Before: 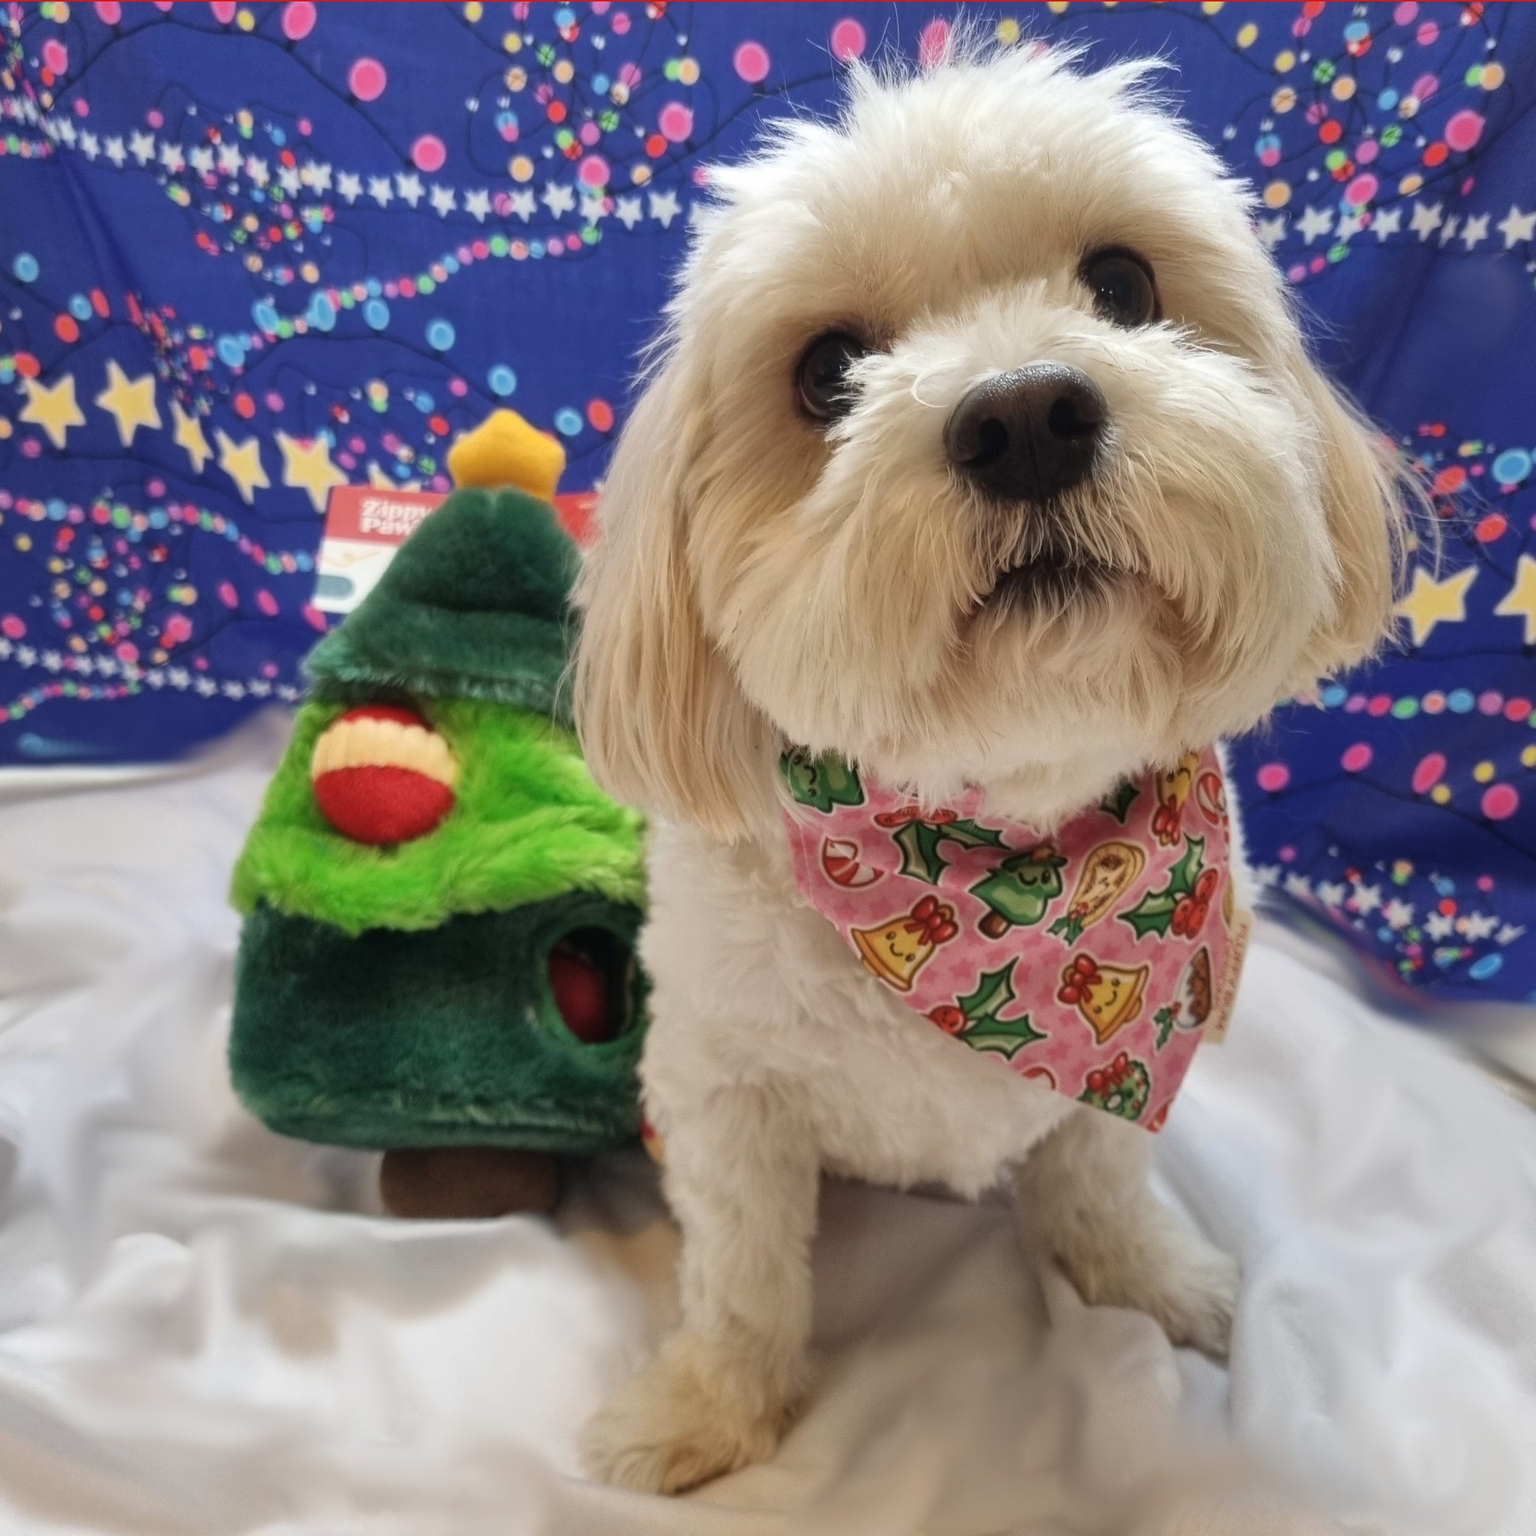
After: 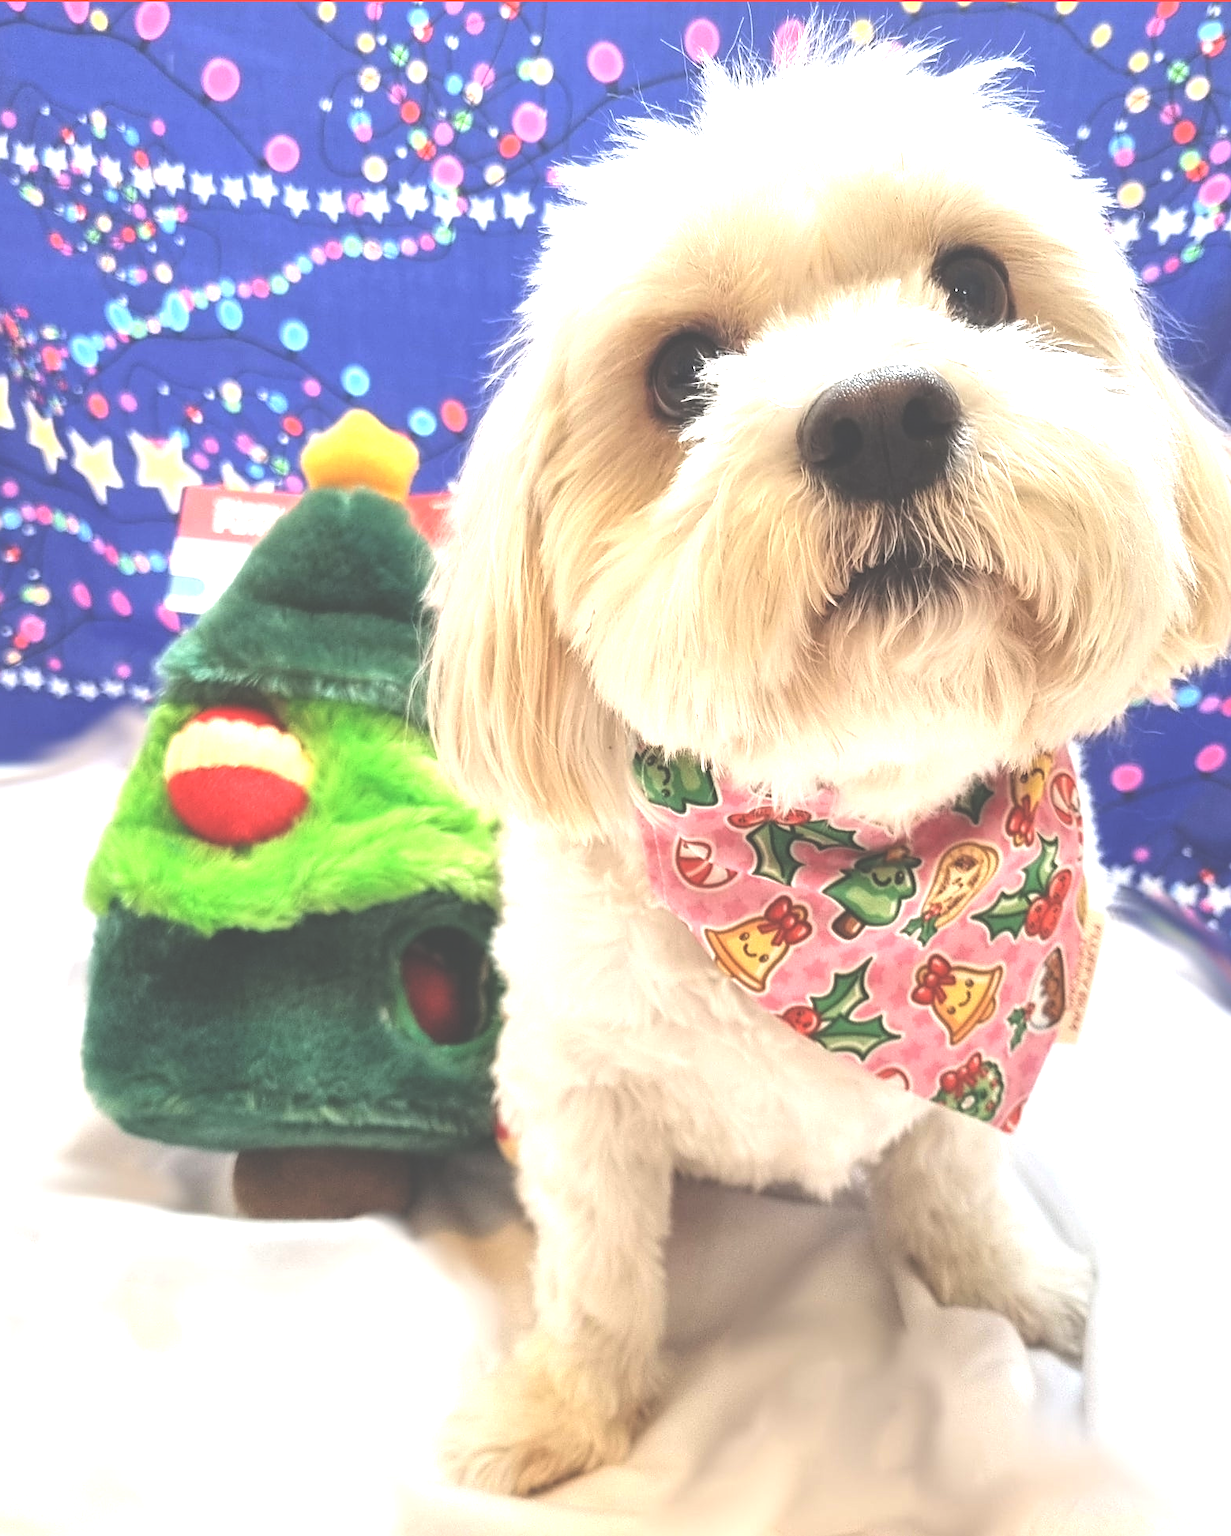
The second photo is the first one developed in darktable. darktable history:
exposure: black level correction -0.023, exposure 1.397 EV, compensate highlight preservation false
sharpen: on, module defaults
crop and rotate: left 9.597%, right 10.195%
